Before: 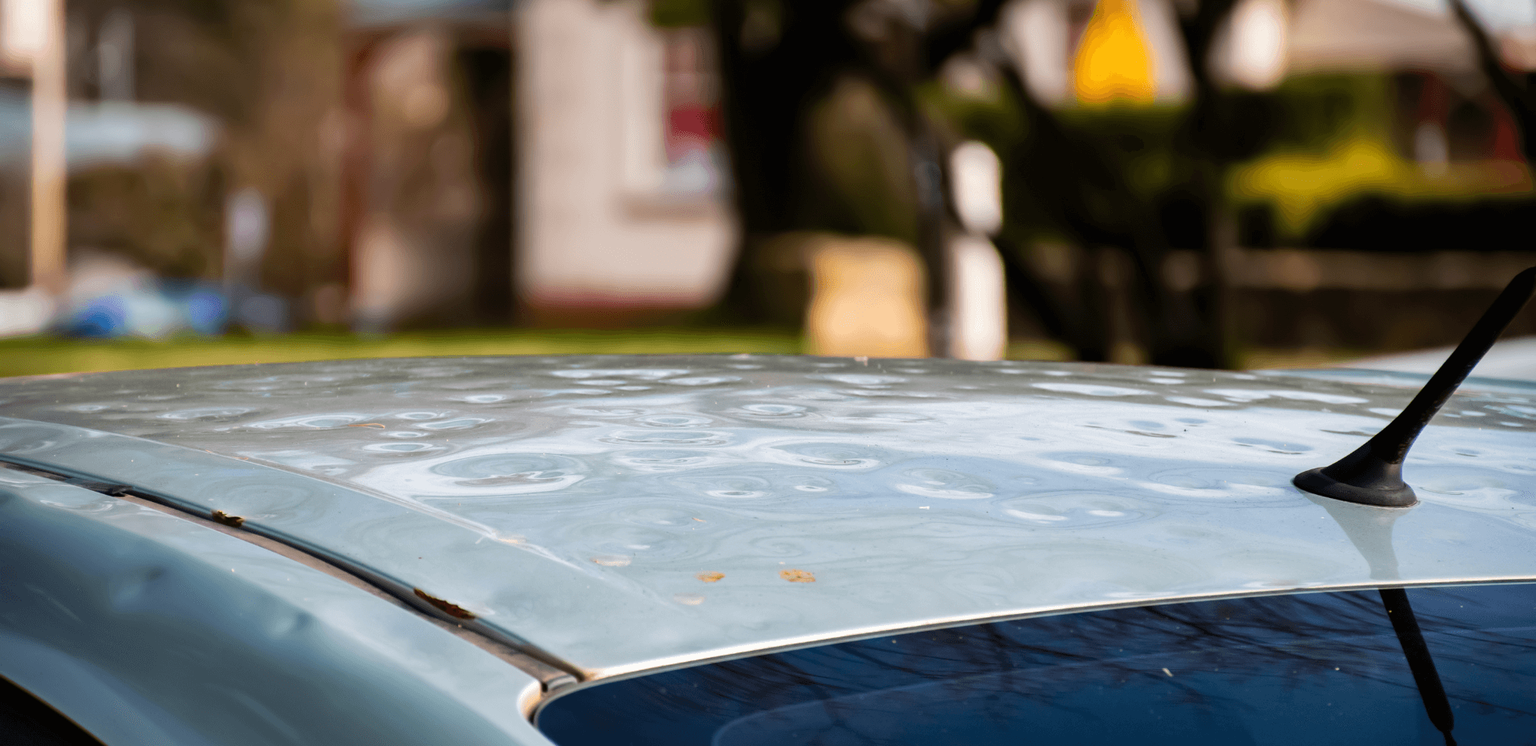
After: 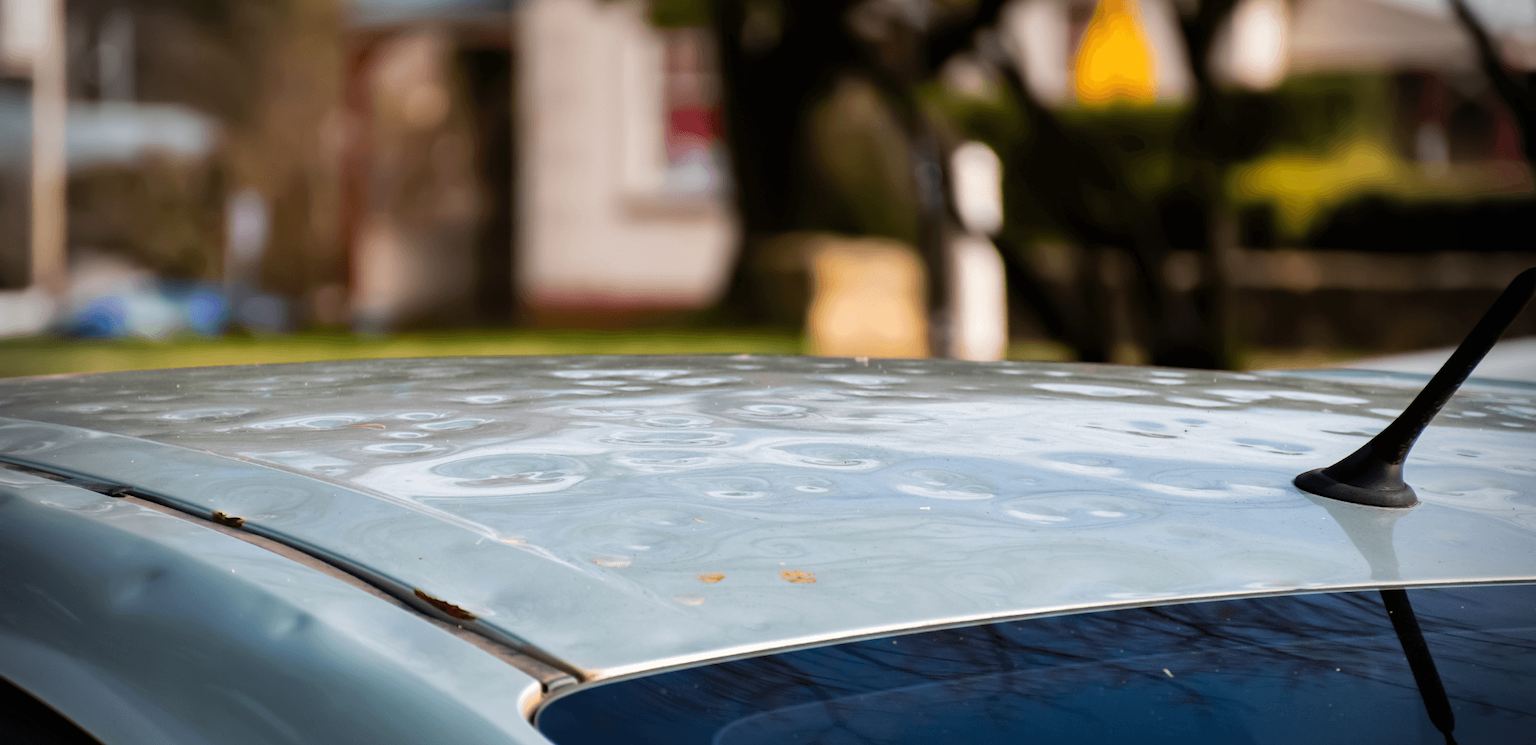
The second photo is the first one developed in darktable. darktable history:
vignetting: fall-off start 74.49%, fall-off radius 65.9%, brightness -0.628, saturation -0.68
